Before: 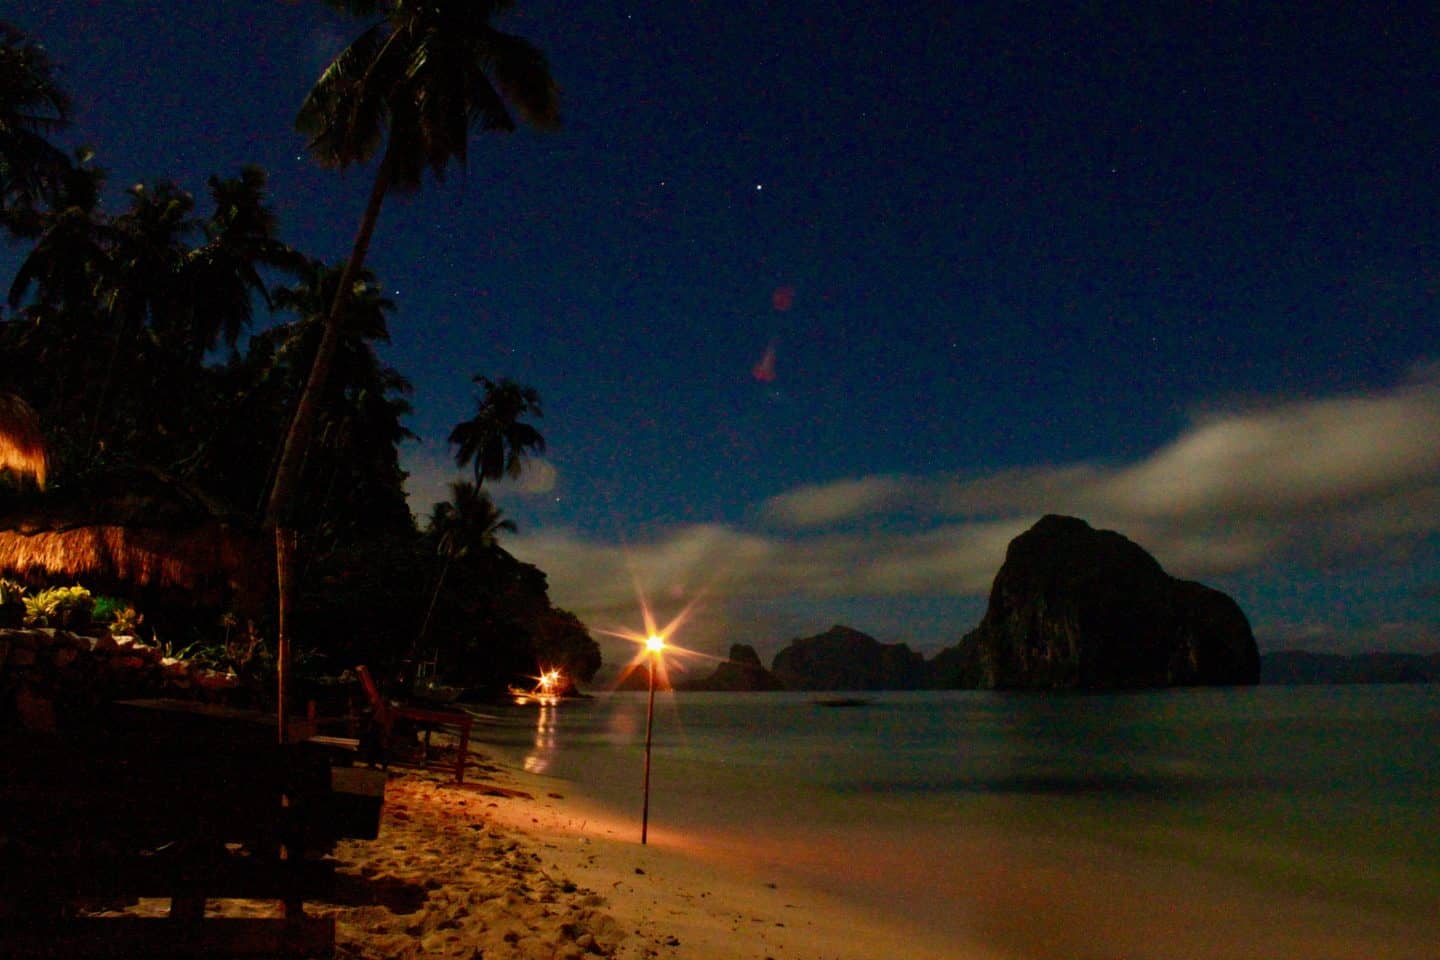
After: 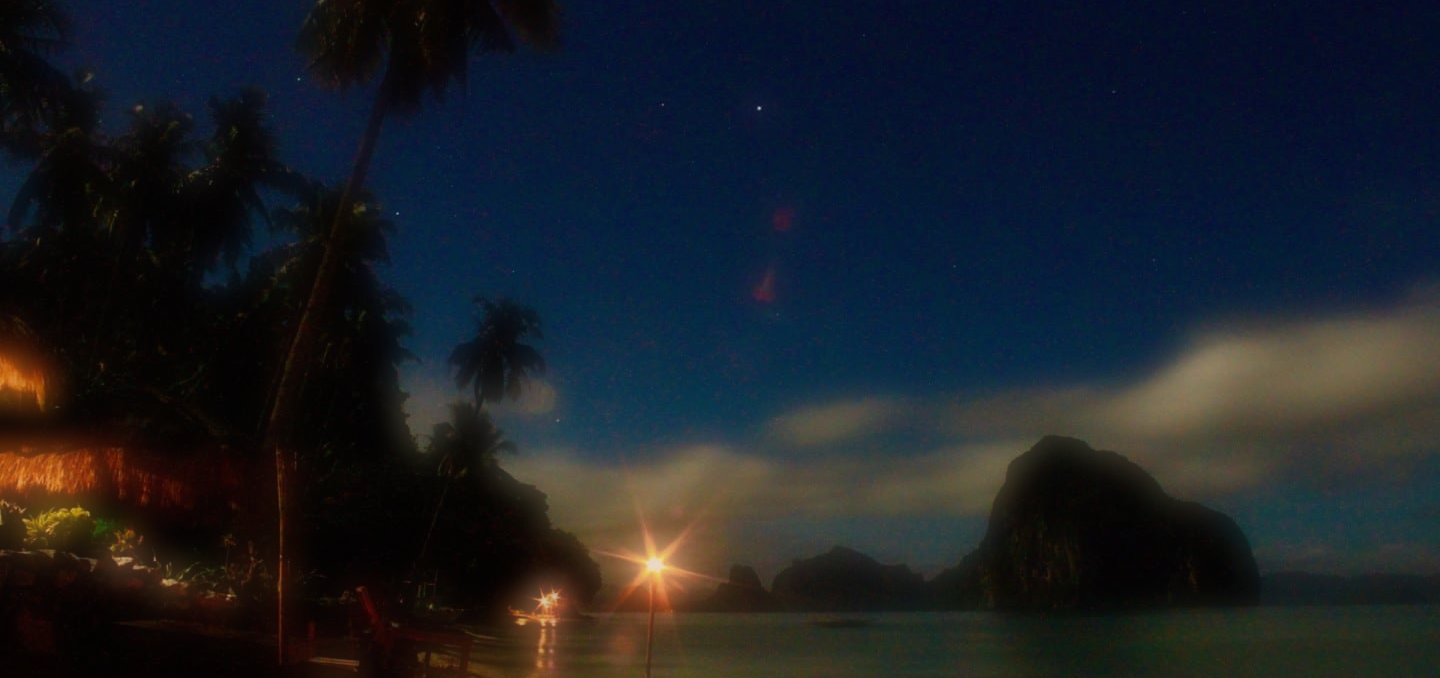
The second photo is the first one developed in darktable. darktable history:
crop and rotate: top 8.293%, bottom 20.996%
contrast equalizer: y [[0.5, 0.5, 0.472, 0.5, 0.5, 0.5], [0.5 ×6], [0.5 ×6], [0 ×6], [0 ×6]]
soften: on, module defaults
